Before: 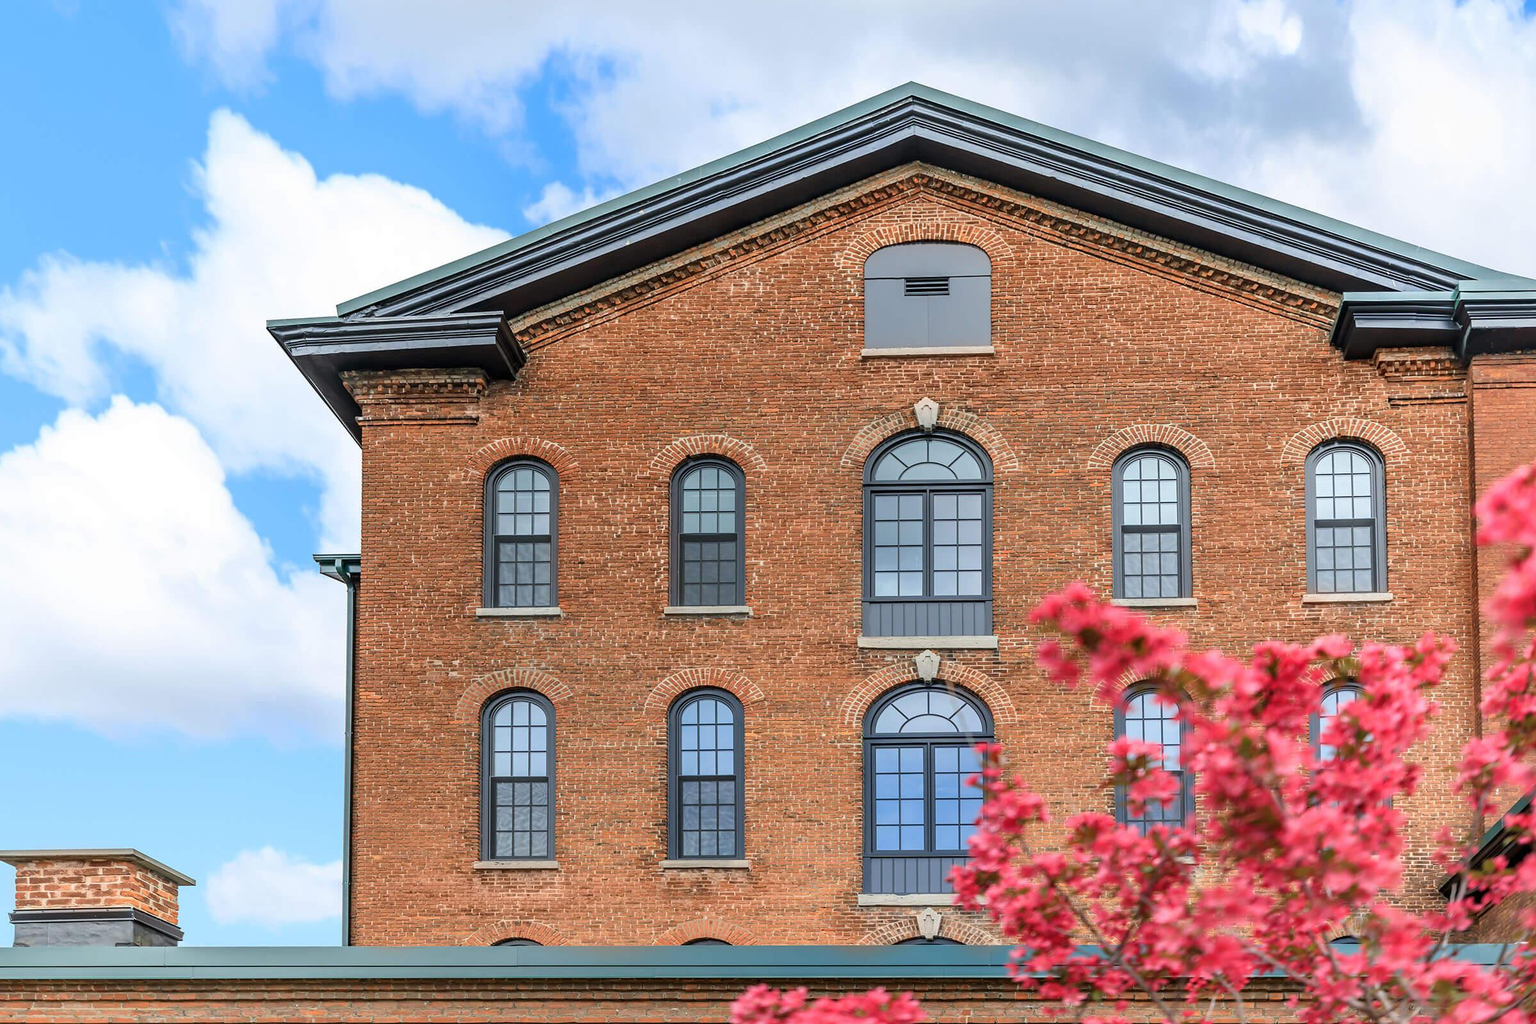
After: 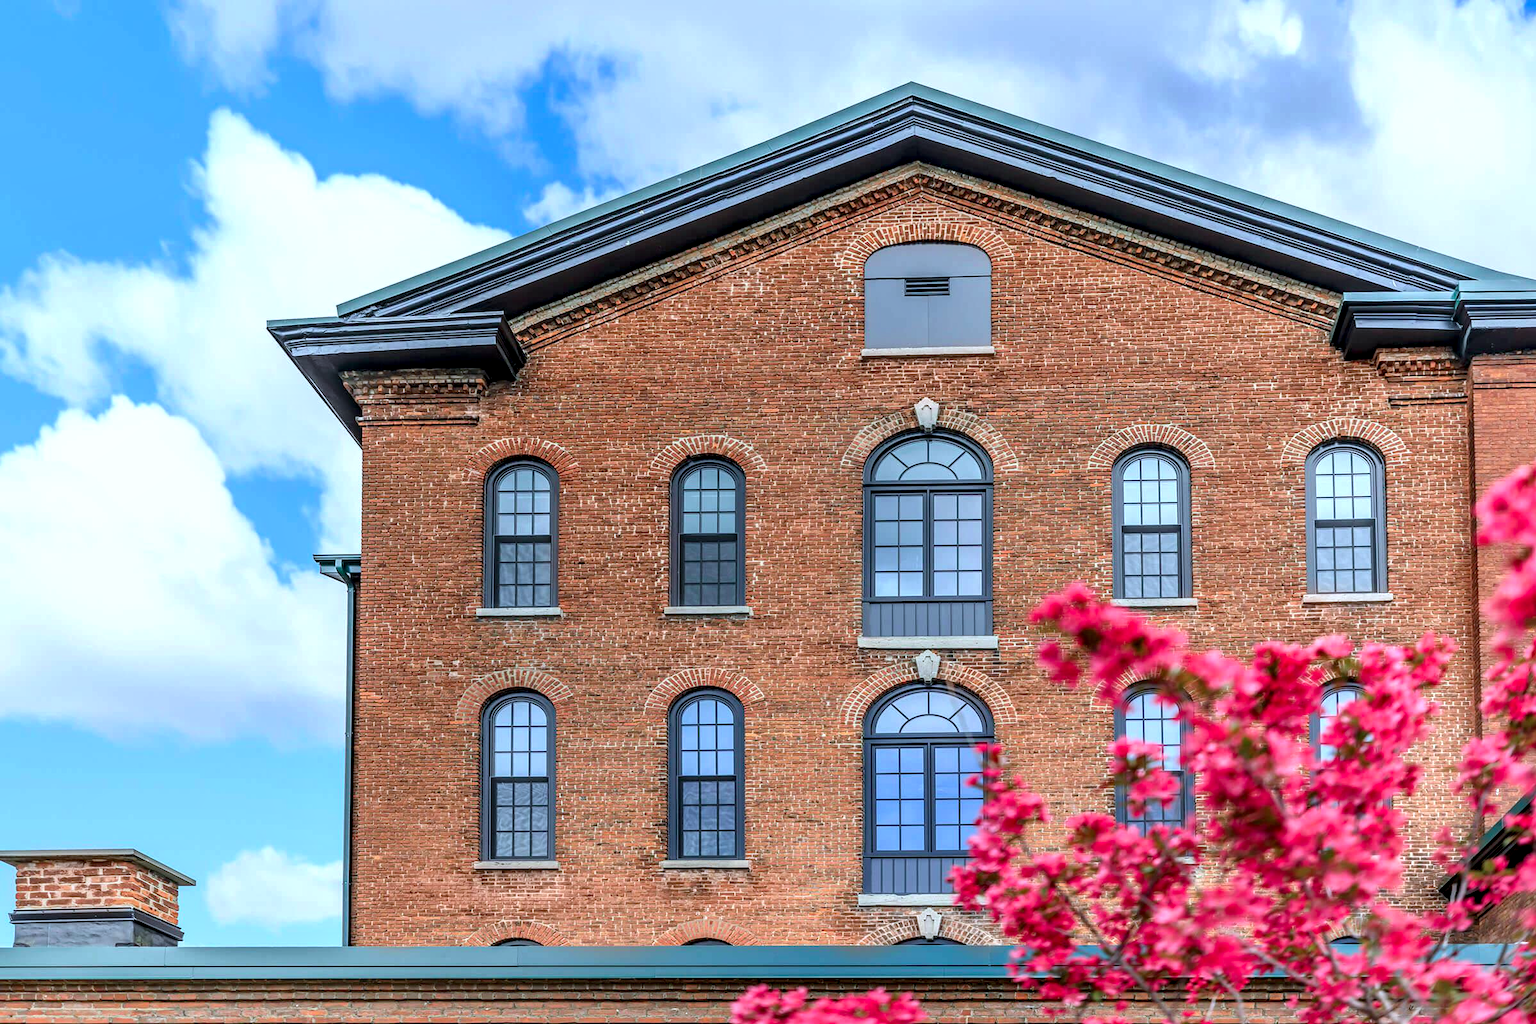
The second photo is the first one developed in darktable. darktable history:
color calibration: output R [0.948, 0.091, -0.04, 0], output G [-0.3, 1.384, -0.085, 0], output B [-0.108, 0.061, 1.08, 0], gray › normalize channels true, x 0.37, y 0.382, temperature 4315.02 K, gamut compression 0.028
local contrast: detail 142%
